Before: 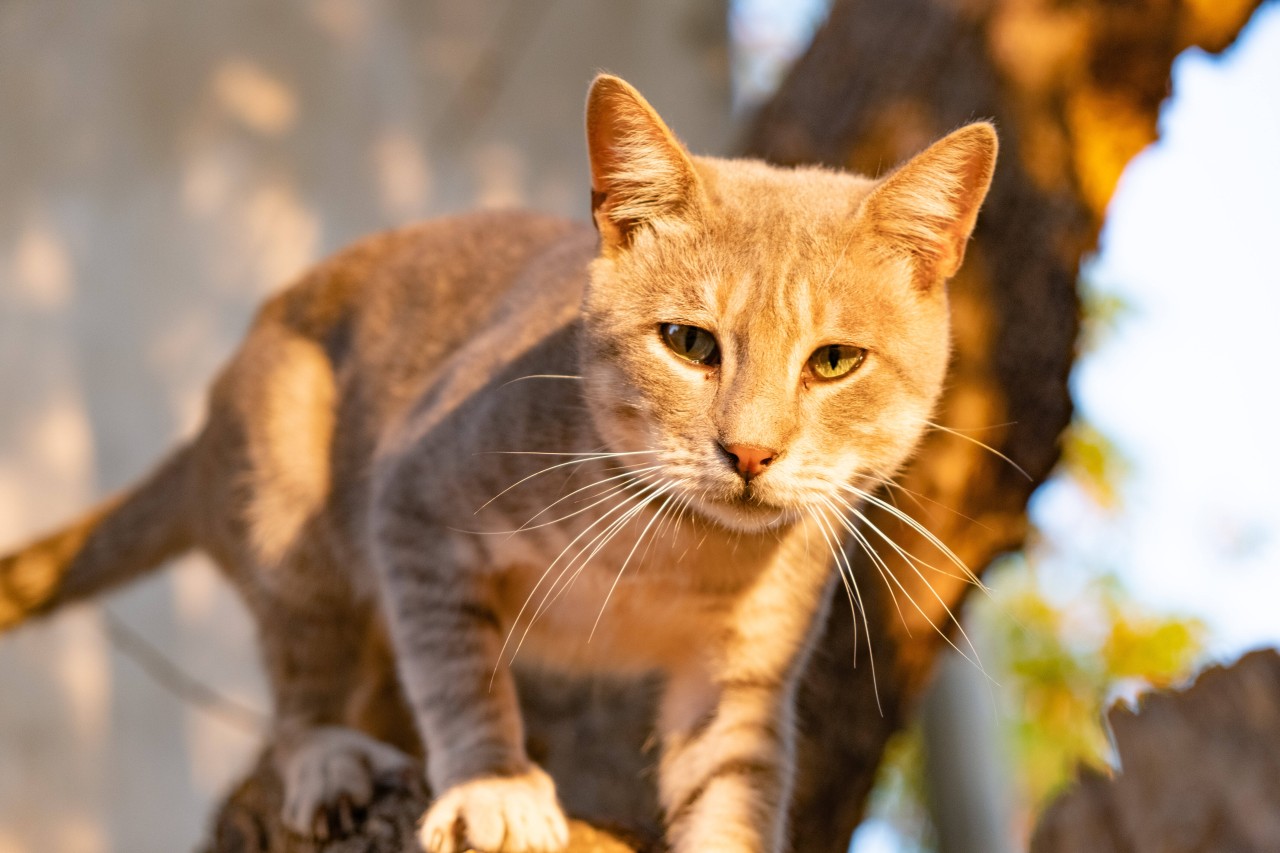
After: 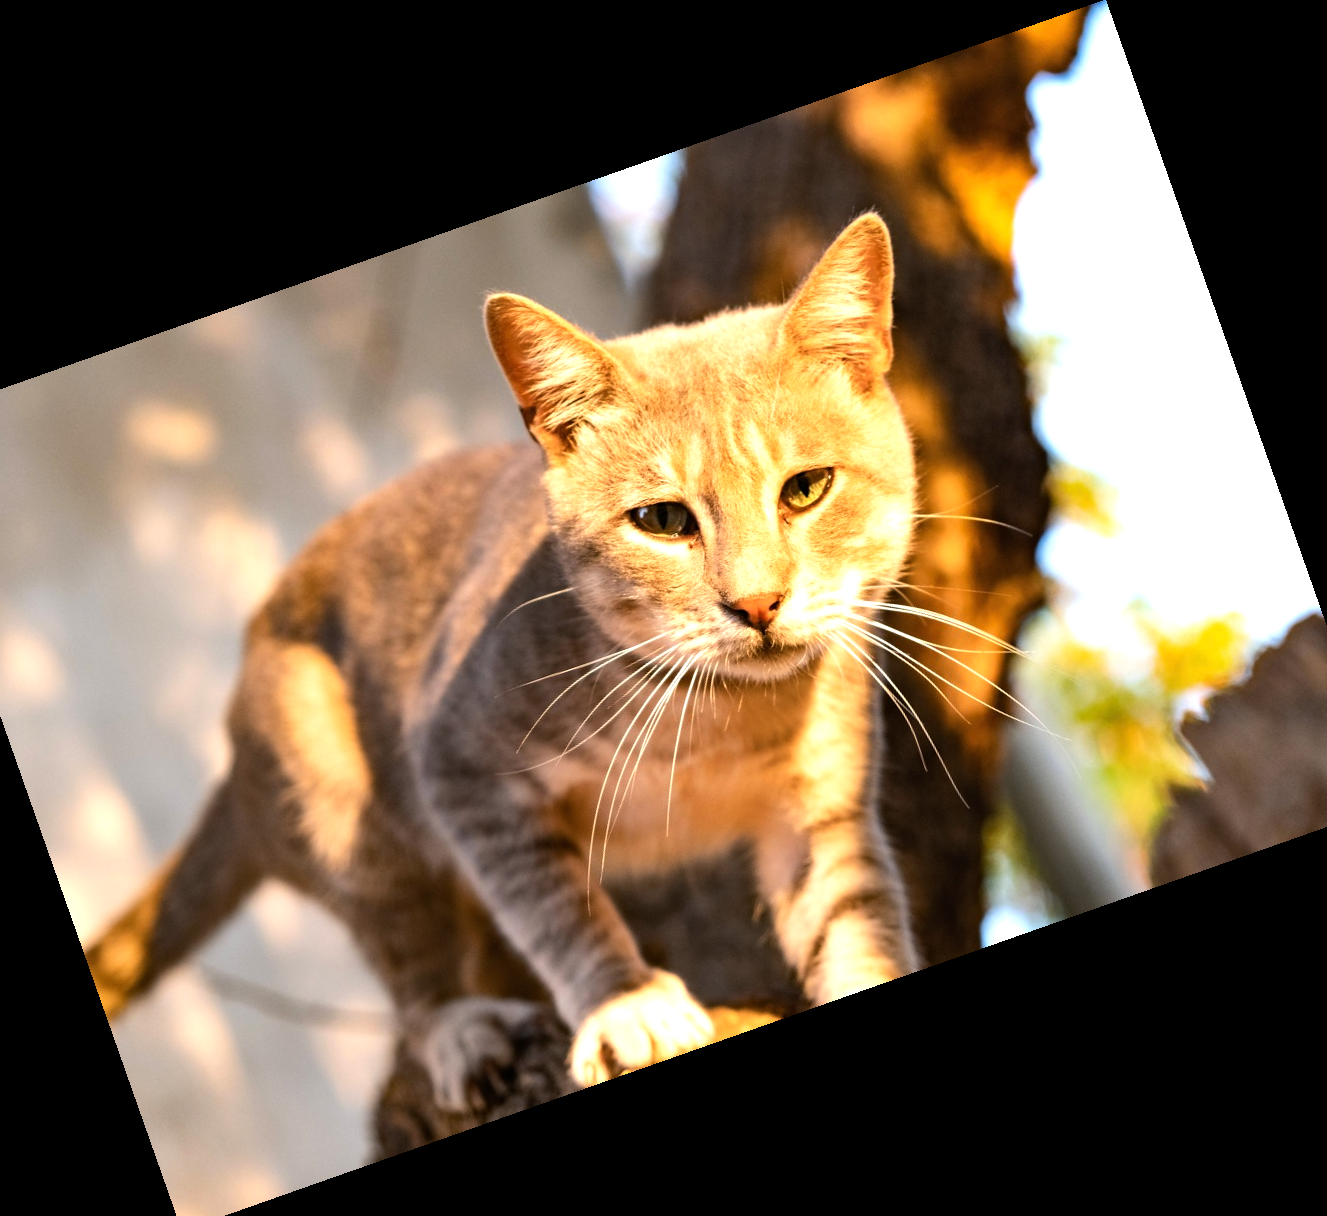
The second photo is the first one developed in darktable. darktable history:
tone equalizer: -8 EV -0.75 EV, -7 EV -0.7 EV, -6 EV -0.6 EV, -5 EV -0.4 EV, -3 EV 0.4 EV, -2 EV 0.6 EV, -1 EV 0.7 EV, +0 EV 0.75 EV, edges refinement/feathering 500, mask exposure compensation -1.57 EV, preserve details no
crop and rotate: angle 19.43°, left 6.812%, right 4.125%, bottom 1.087%
